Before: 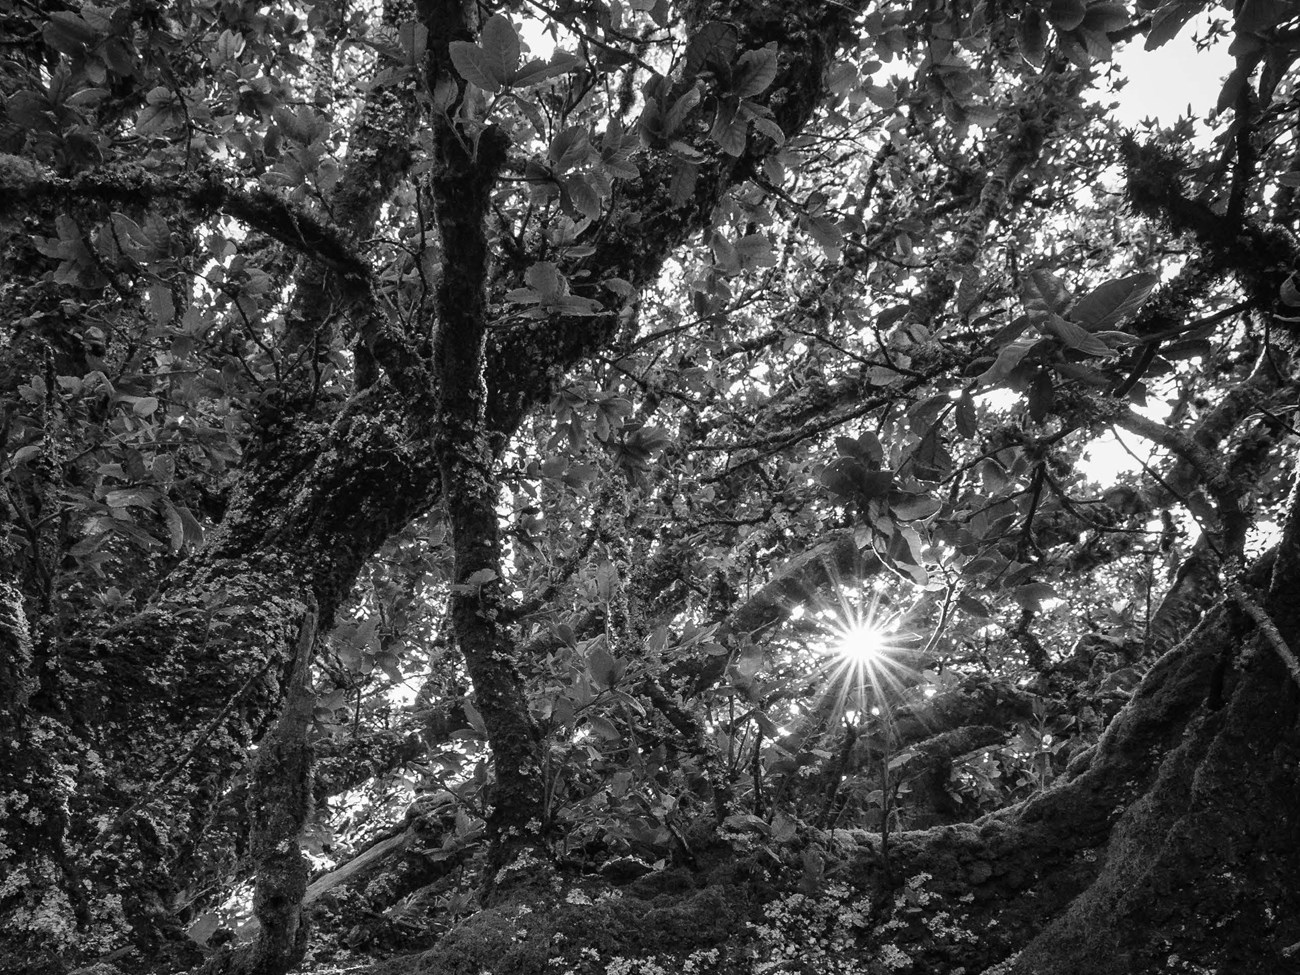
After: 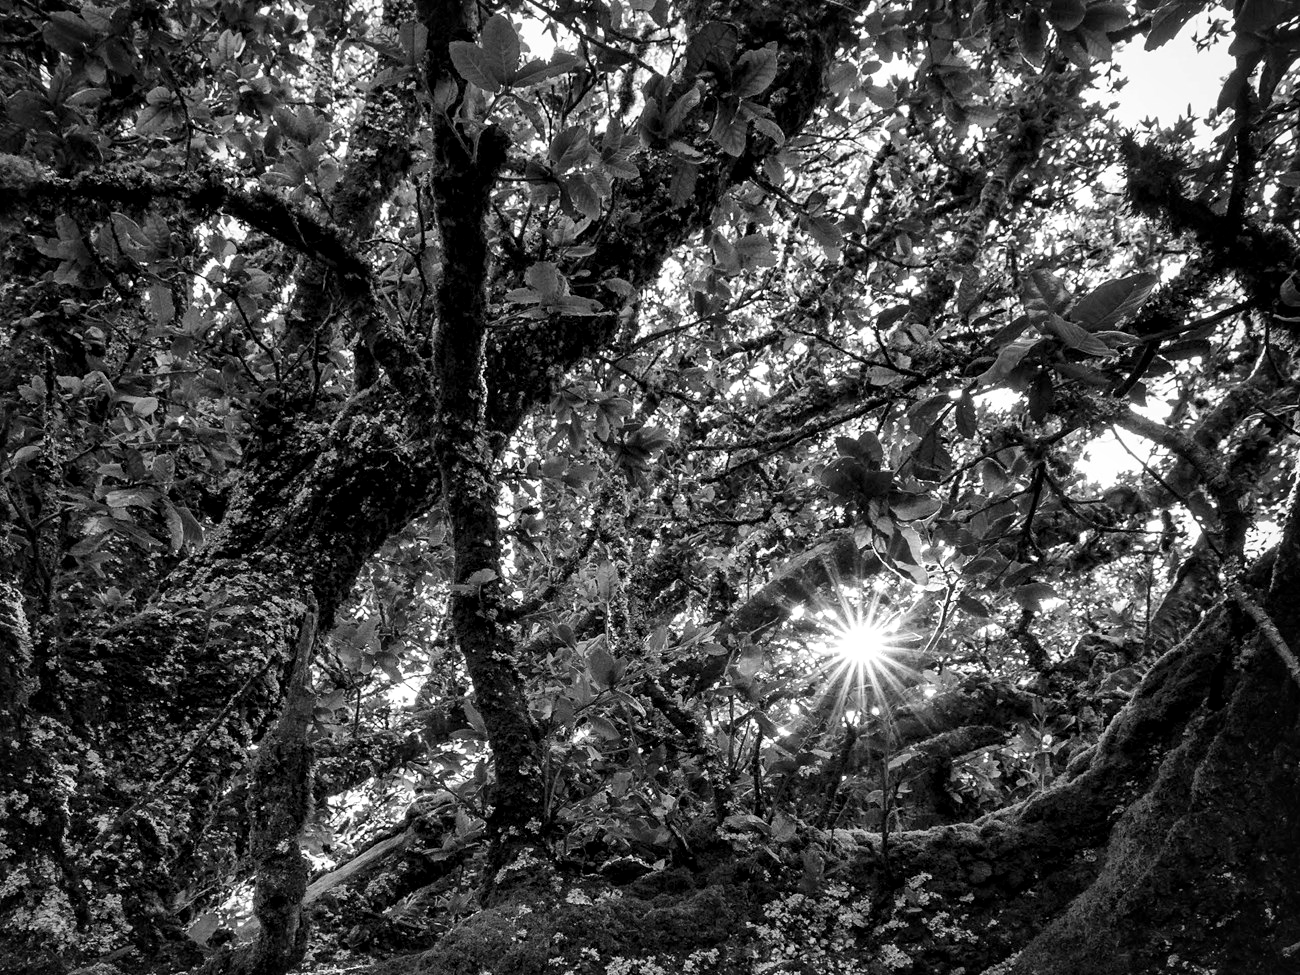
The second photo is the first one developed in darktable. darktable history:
color zones: curves: ch1 [(0, 0.153) (0.143, 0.15) (0.286, 0.151) (0.429, 0.152) (0.571, 0.152) (0.714, 0.151) (0.857, 0.151) (1, 0.153)]
tone curve: curves: ch0 [(0, 0) (0.003, 0.01) (0.011, 0.015) (0.025, 0.023) (0.044, 0.037) (0.069, 0.055) (0.1, 0.08) (0.136, 0.114) (0.177, 0.155) (0.224, 0.201) (0.277, 0.254) (0.335, 0.319) (0.399, 0.387) (0.468, 0.459) (0.543, 0.544) (0.623, 0.634) (0.709, 0.731) (0.801, 0.827) (0.898, 0.921) (1, 1)], color space Lab, independent channels, preserve colors none
local contrast: mode bilateral grid, contrast 25, coarseness 60, detail 151%, midtone range 0.2
